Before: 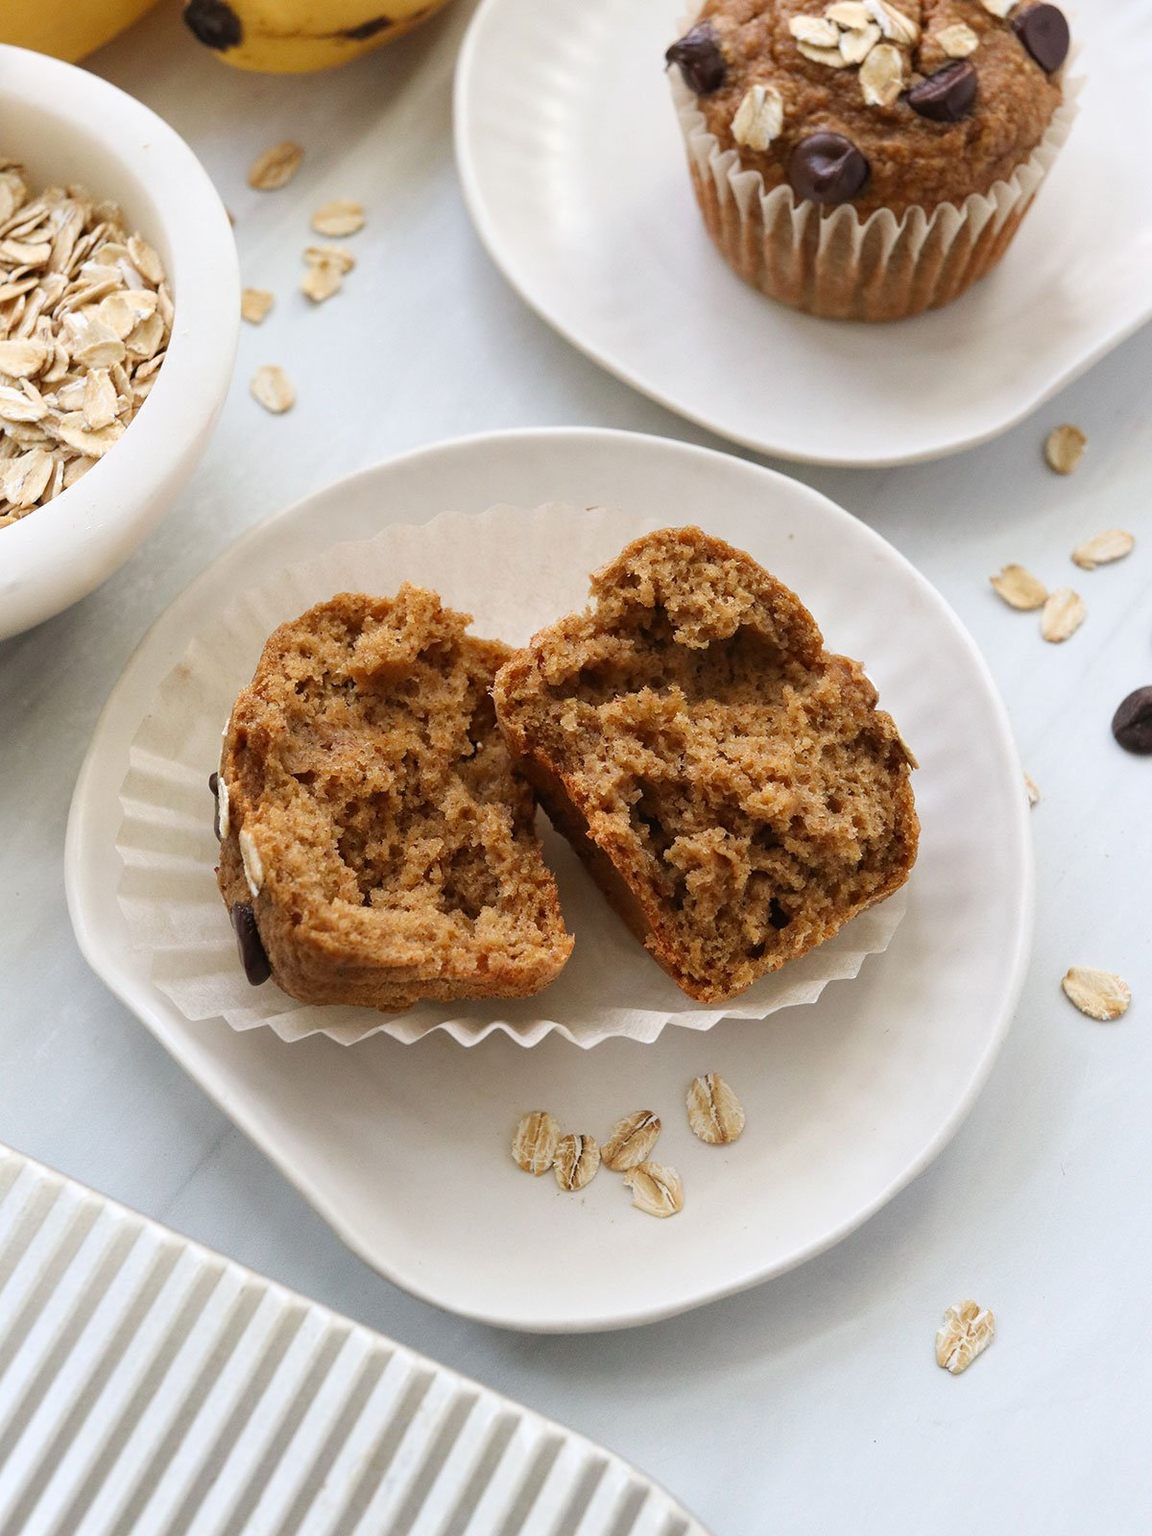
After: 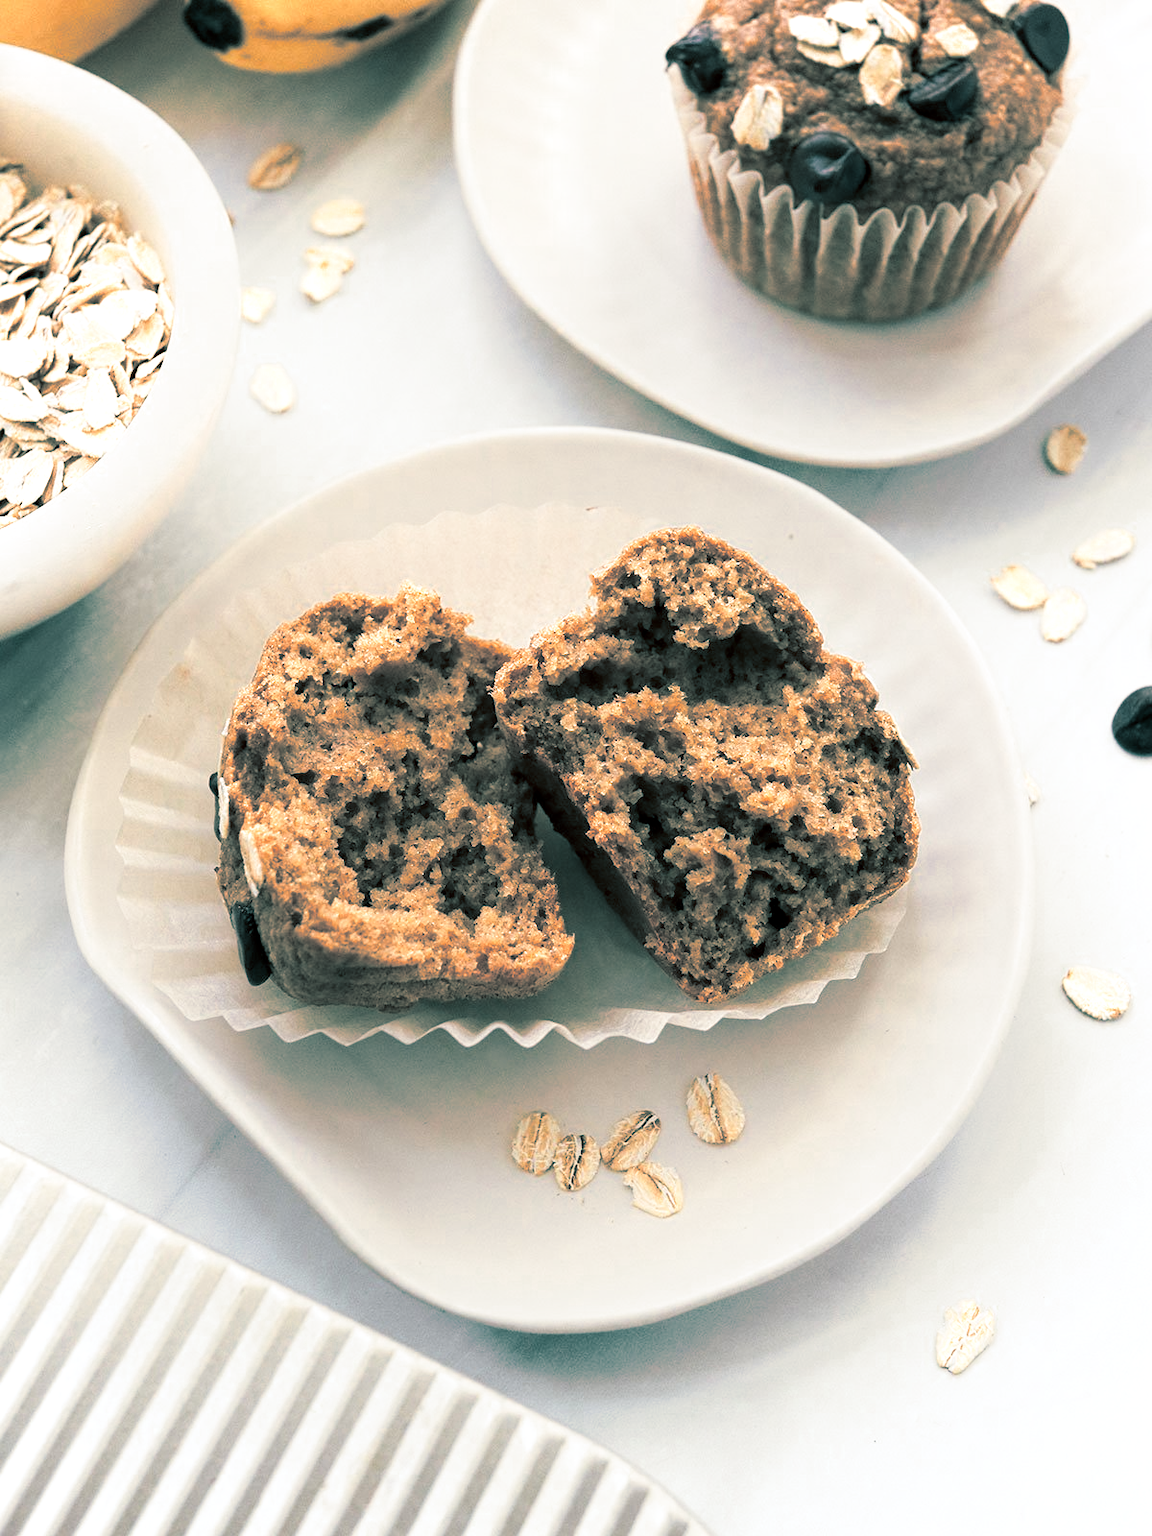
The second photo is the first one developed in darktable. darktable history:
split-toning: shadows › hue 186.43°, highlights › hue 49.29°, compress 30.29%
local contrast: highlights 100%, shadows 100%, detail 120%, midtone range 0.2
color zones: curves: ch0 [(0.018, 0.548) (0.197, 0.654) (0.425, 0.447) (0.605, 0.658) (0.732, 0.579)]; ch1 [(0.105, 0.531) (0.224, 0.531) (0.386, 0.39) (0.618, 0.456) (0.732, 0.456) (0.956, 0.421)]; ch2 [(0.039, 0.583) (0.215, 0.465) (0.399, 0.544) (0.465, 0.548) (0.614, 0.447) (0.724, 0.43) (0.882, 0.623) (0.956, 0.632)]
shadows and highlights: shadows -62.32, white point adjustment -5.22, highlights 61.59
